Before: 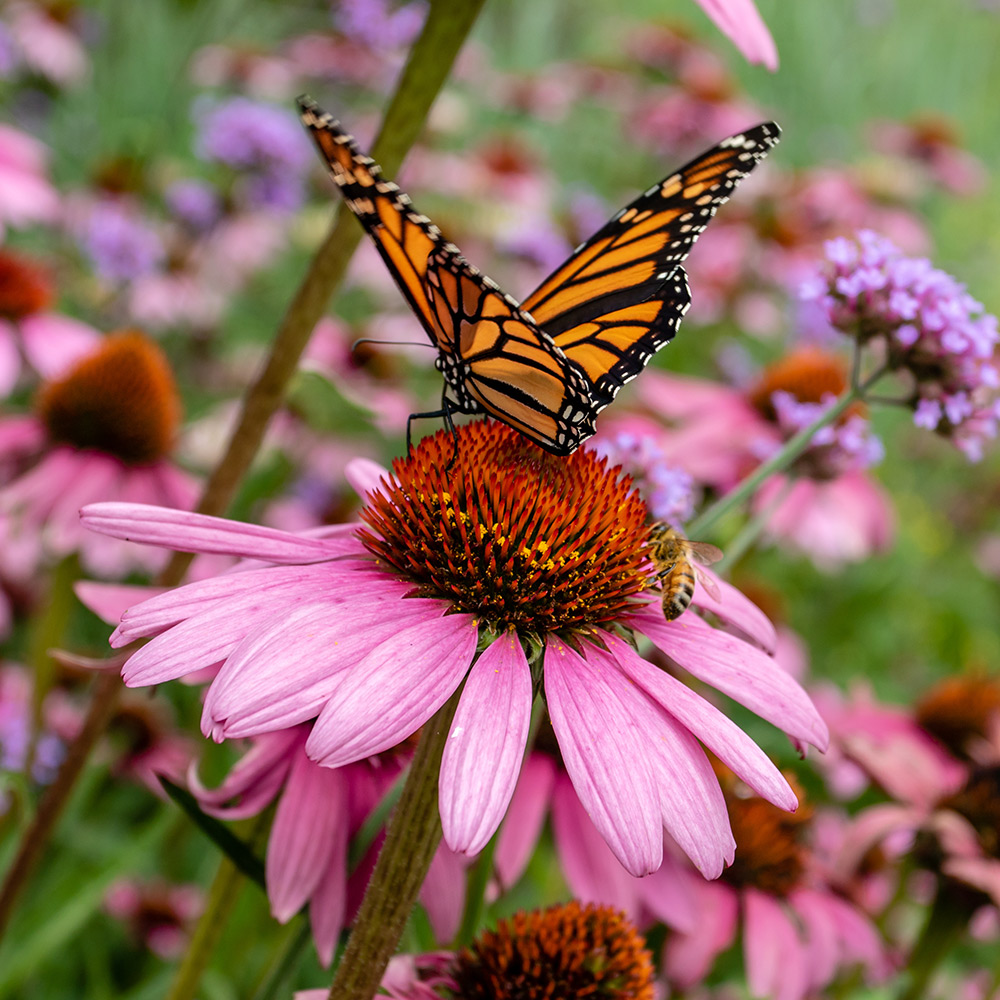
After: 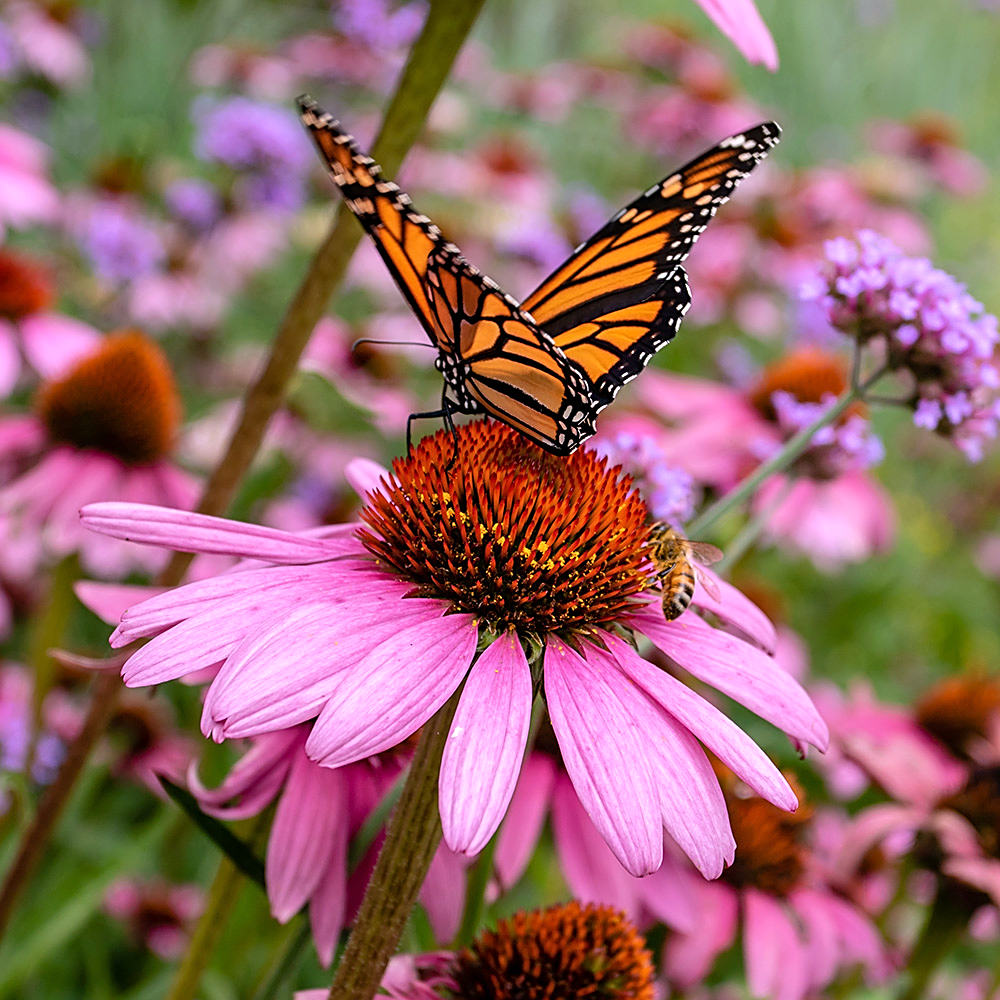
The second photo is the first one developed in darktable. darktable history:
sharpen: on, module defaults
white balance: red 1.066, blue 1.119
